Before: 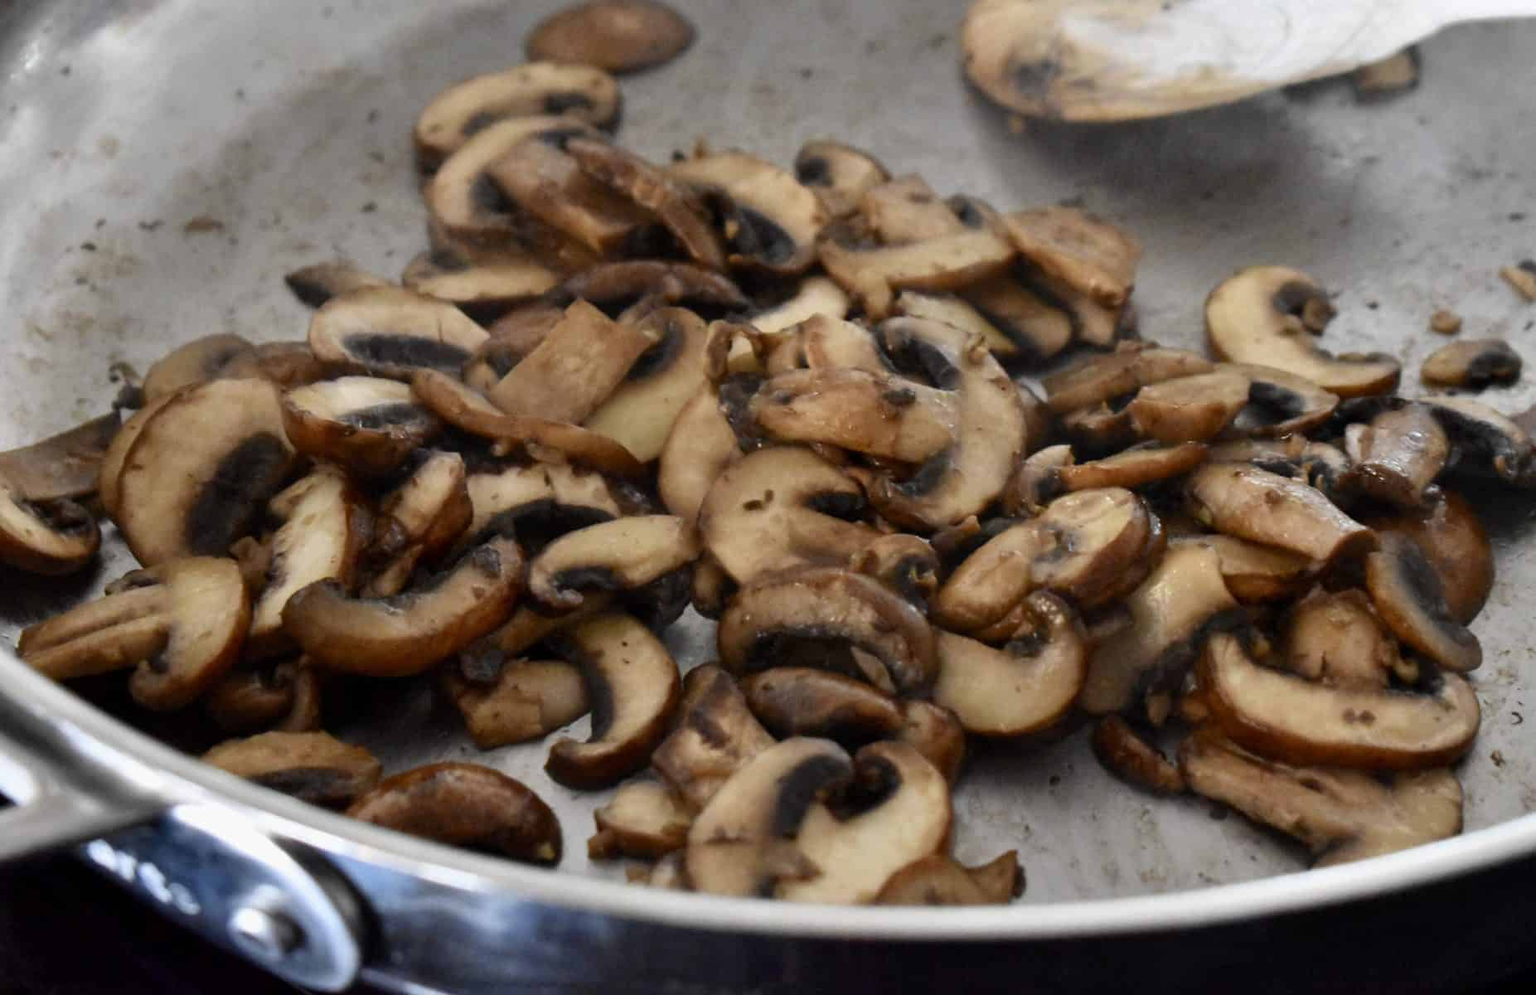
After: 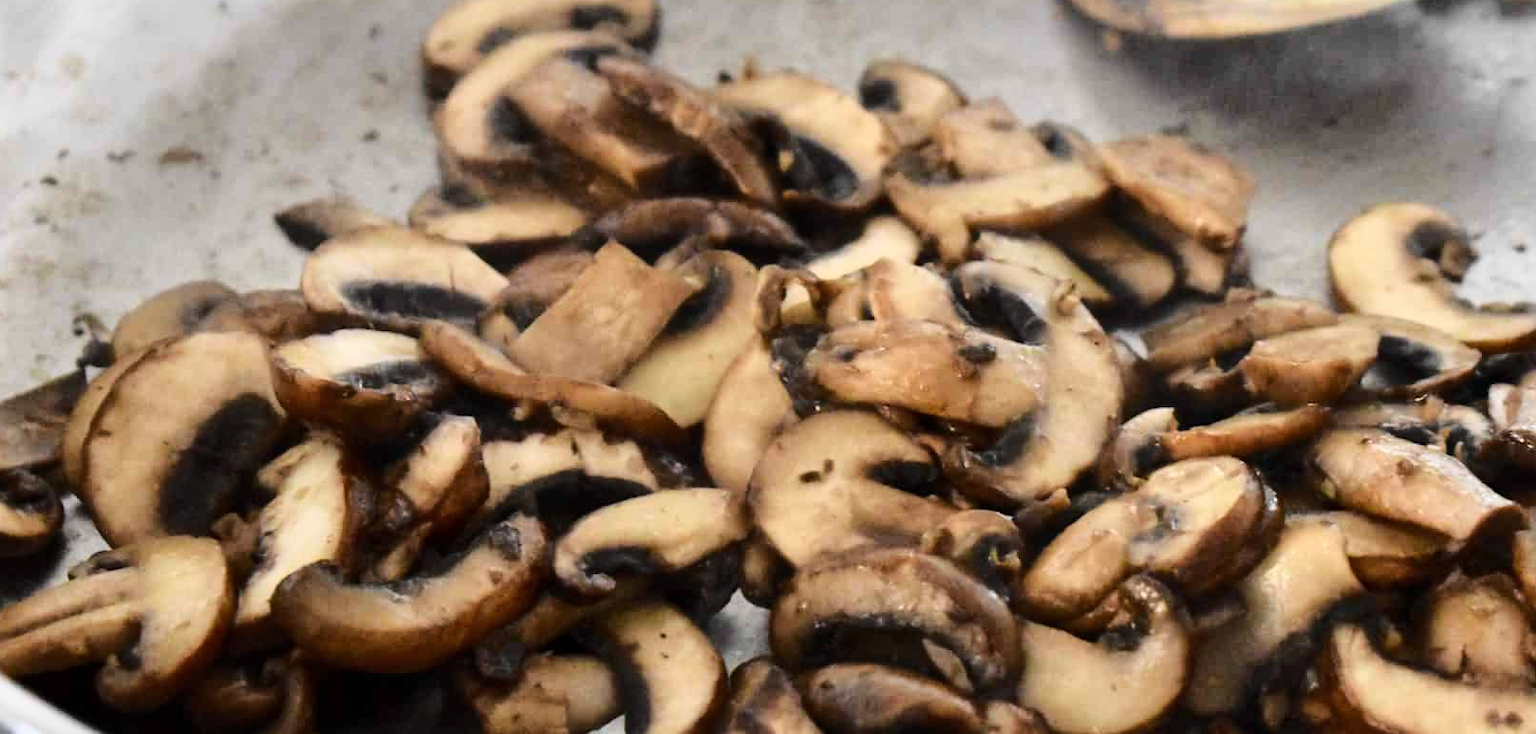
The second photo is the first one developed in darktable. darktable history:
crop: left 3.015%, top 8.969%, right 9.647%, bottom 26.457%
base curve: curves: ch0 [(0, 0) (0.028, 0.03) (0.121, 0.232) (0.46, 0.748) (0.859, 0.968) (1, 1)]
